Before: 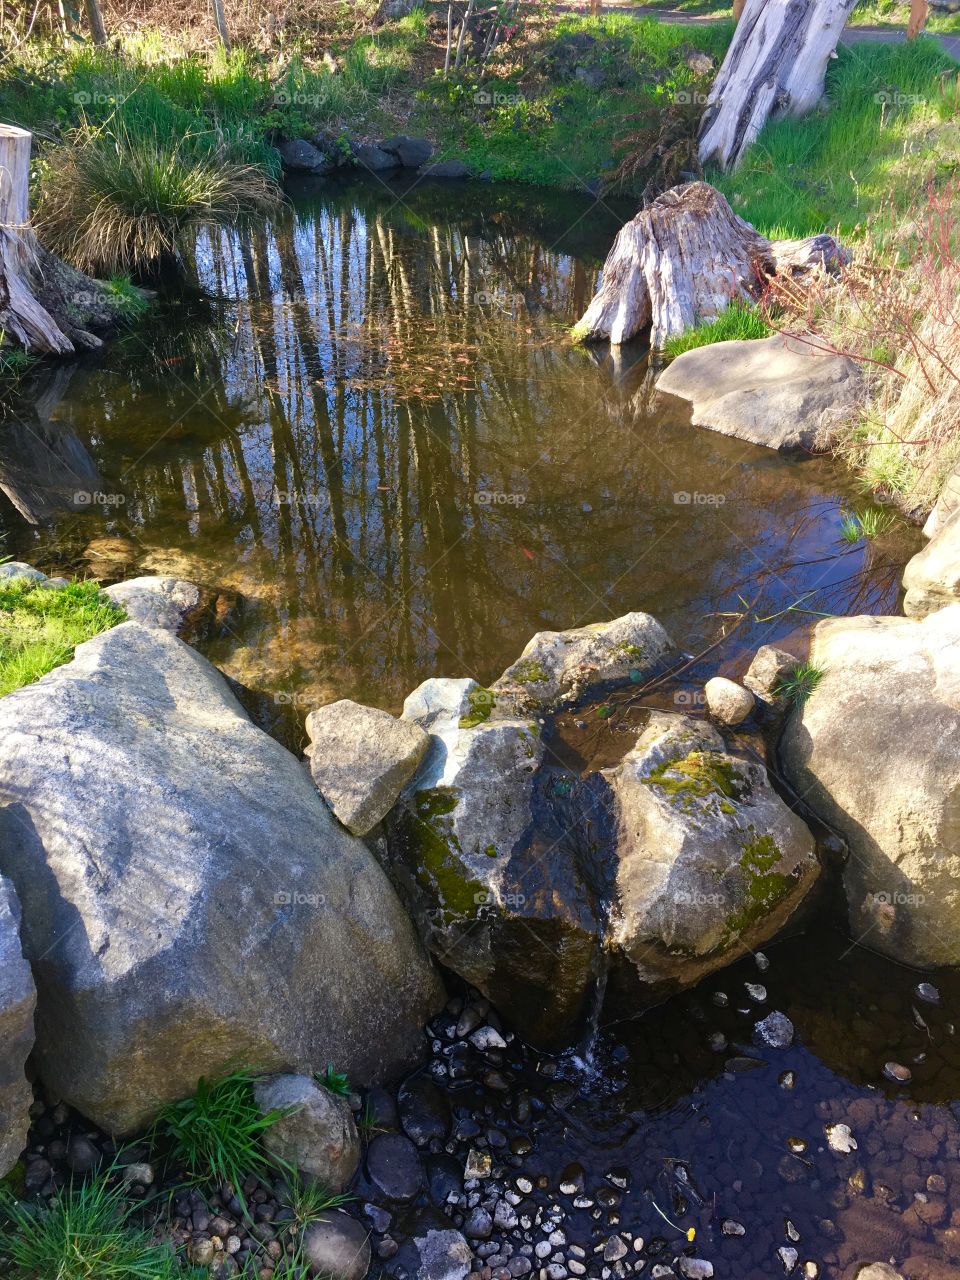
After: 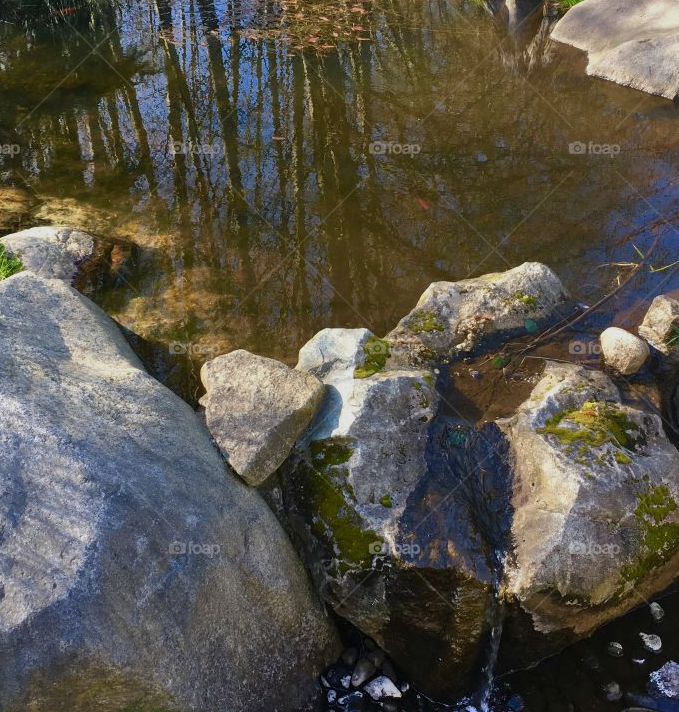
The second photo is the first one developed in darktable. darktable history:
crop: left 10.959%, top 27.354%, right 18.306%, bottom 16.994%
shadows and highlights: white point adjustment -3.67, highlights -63.72, soften with gaussian
tone equalizer: -8 EV 0.237 EV, -7 EV 0.417 EV, -6 EV 0.389 EV, -5 EV 0.281 EV, -3 EV -0.26 EV, -2 EV -0.441 EV, -1 EV -0.432 EV, +0 EV -0.247 EV, smoothing diameter 24.83%, edges refinement/feathering 9.19, preserve details guided filter
